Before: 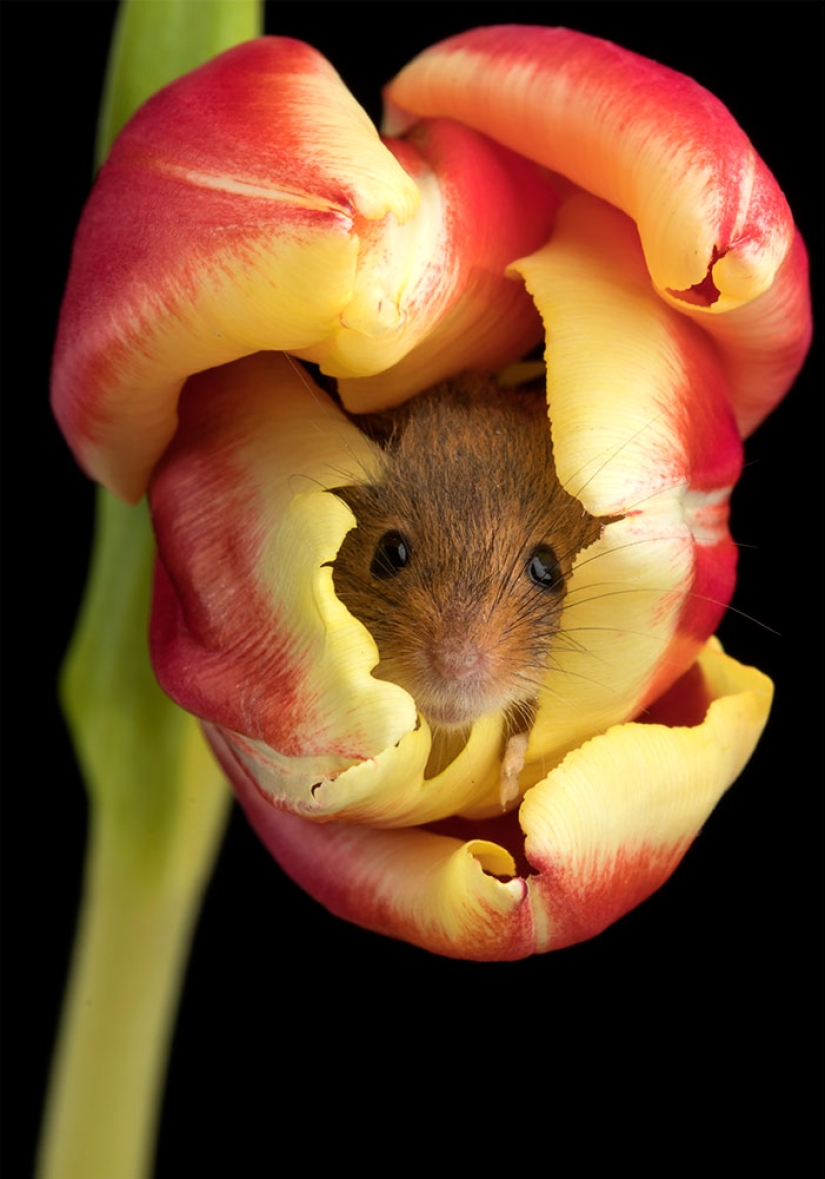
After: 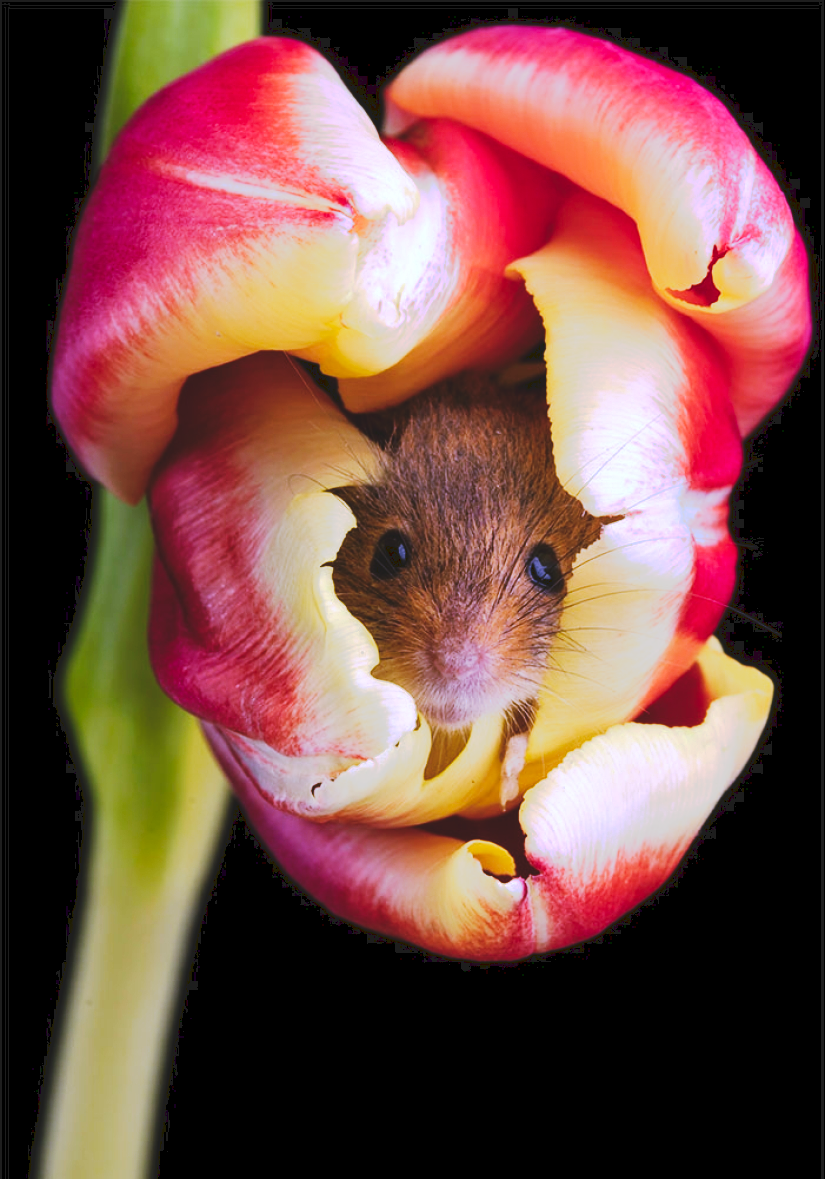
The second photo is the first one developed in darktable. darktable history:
tone curve: curves: ch0 [(0, 0) (0.003, 0.108) (0.011, 0.113) (0.025, 0.113) (0.044, 0.121) (0.069, 0.132) (0.1, 0.145) (0.136, 0.158) (0.177, 0.182) (0.224, 0.215) (0.277, 0.27) (0.335, 0.341) (0.399, 0.424) (0.468, 0.528) (0.543, 0.622) (0.623, 0.721) (0.709, 0.79) (0.801, 0.846) (0.898, 0.871) (1, 1)], preserve colors none
white balance: red 0.98, blue 1.61
